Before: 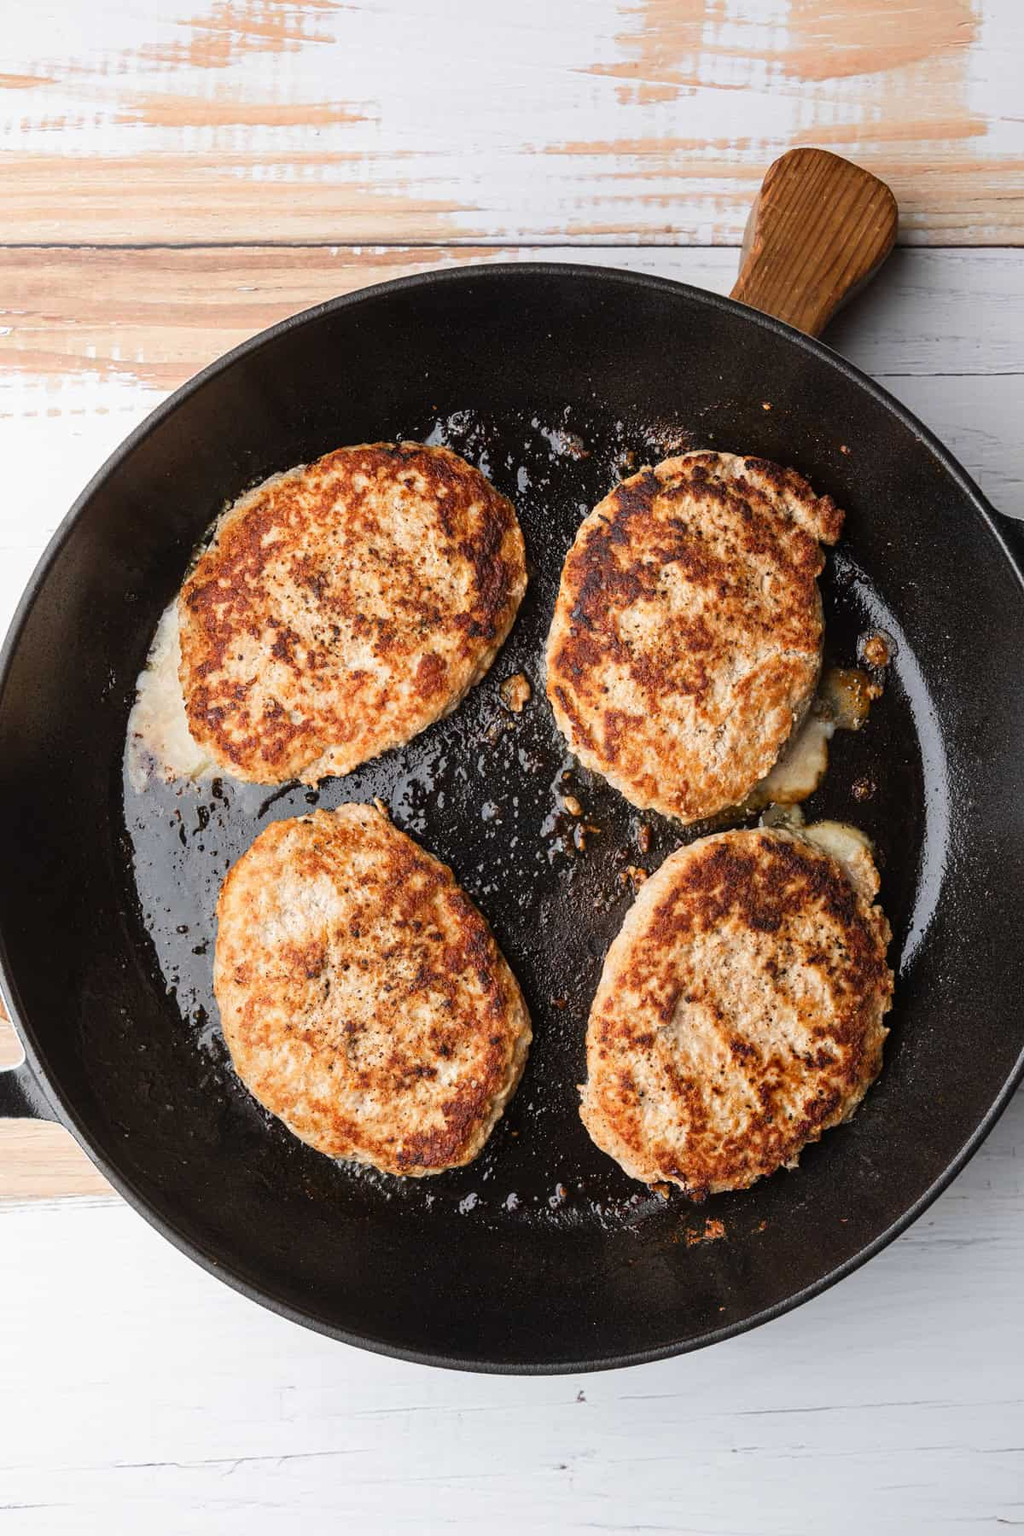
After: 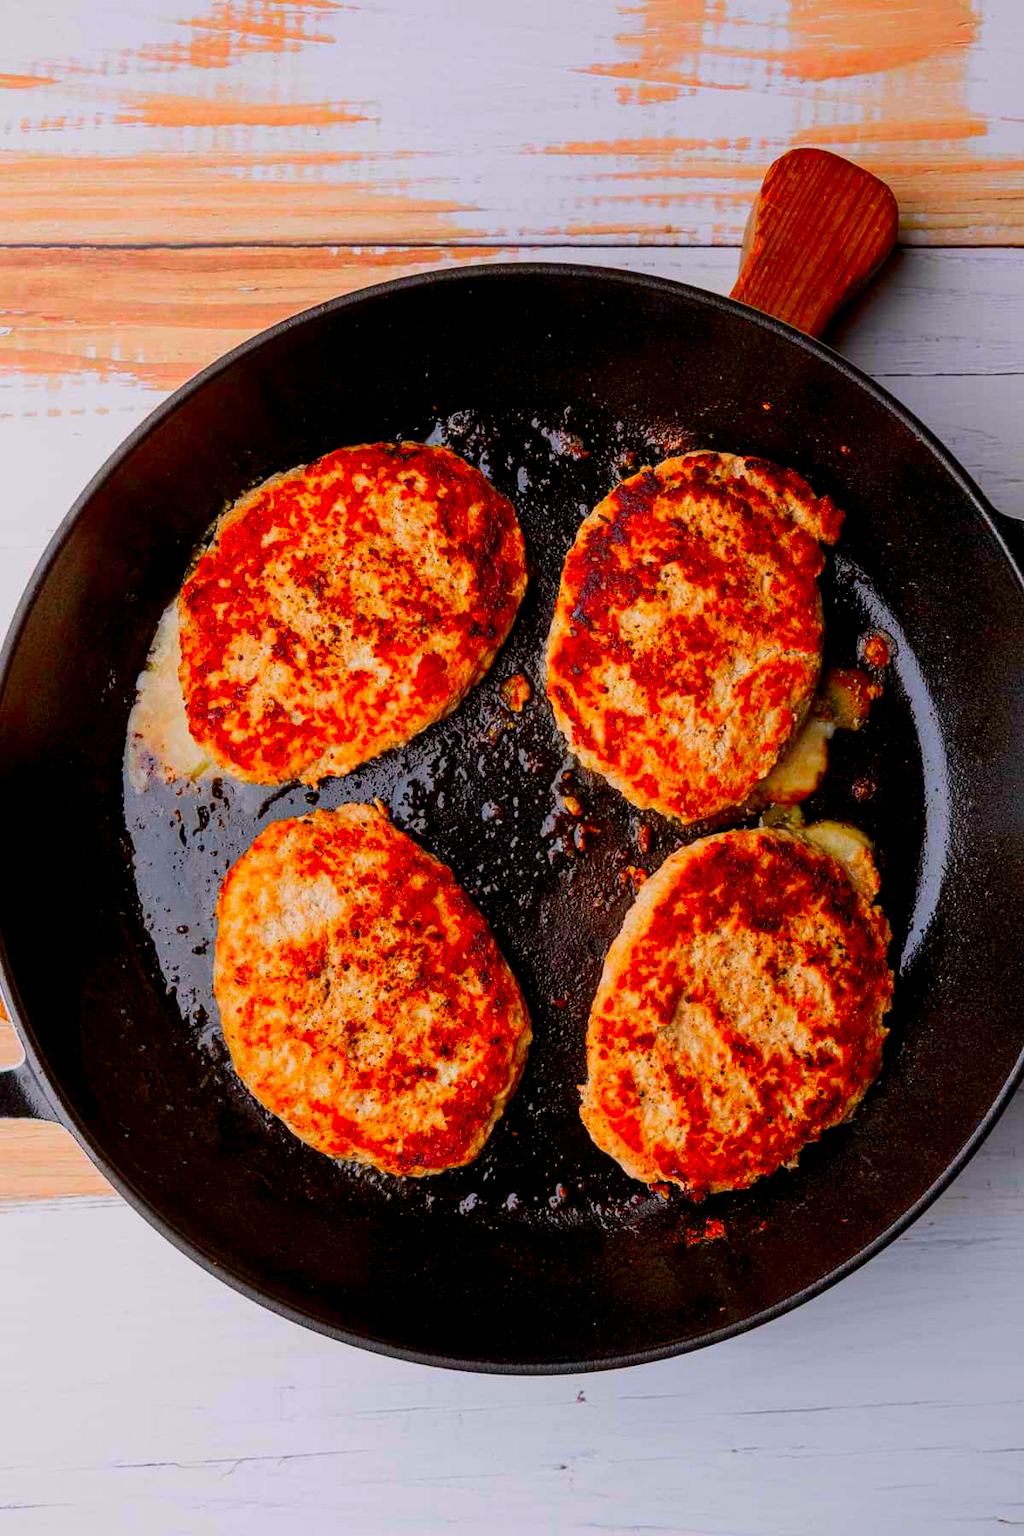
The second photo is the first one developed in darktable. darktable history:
exposure: black level correction 0.011, exposure -0.478 EV, compensate highlight preservation false
color correction: highlights a* 1.59, highlights b* -1.7, saturation 2.48
